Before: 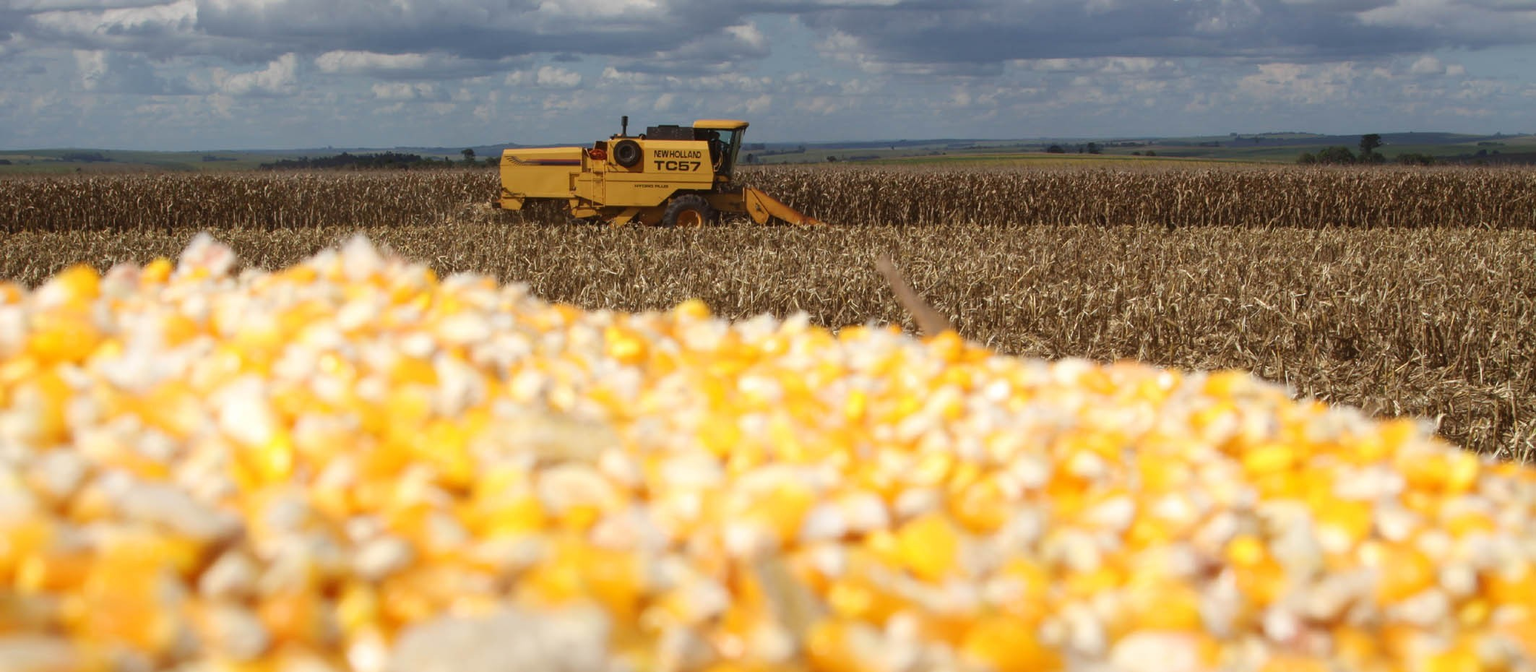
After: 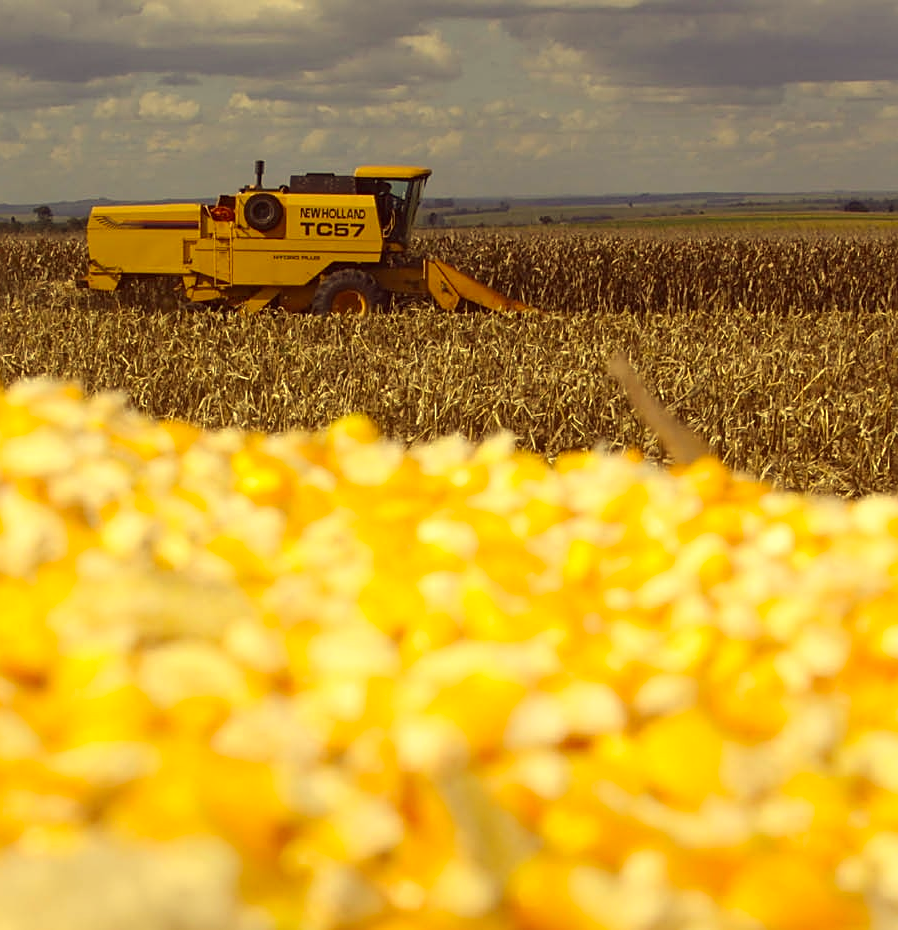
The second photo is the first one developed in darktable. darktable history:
color correction: highlights a* -0.493, highlights b* 39.66, shadows a* 9.82, shadows b* -0.525
sharpen: on, module defaults
crop: left 28.472%, right 29.276%
